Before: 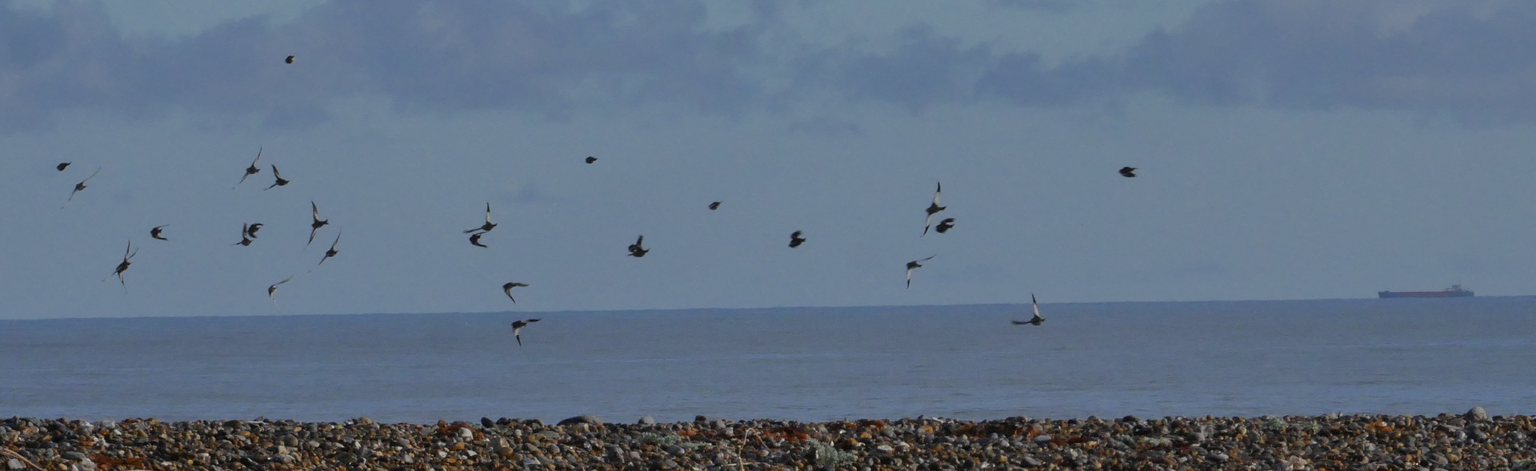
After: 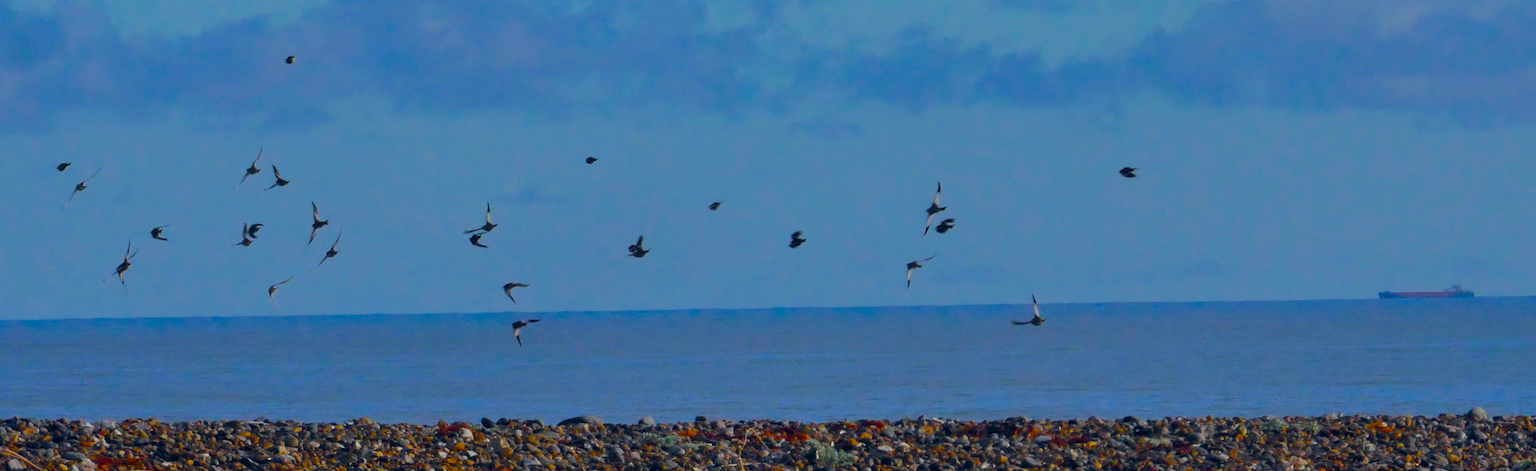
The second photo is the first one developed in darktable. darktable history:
color balance rgb: global offset › chroma 0.096%, global offset › hue 252.7°, perceptual saturation grading › global saturation 64.259%, perceptual saturation grading › highlights 59.127%, perceptual saturation grading › mid-tones 49.773%, perceptual saturation grading › shadows 50.04%
